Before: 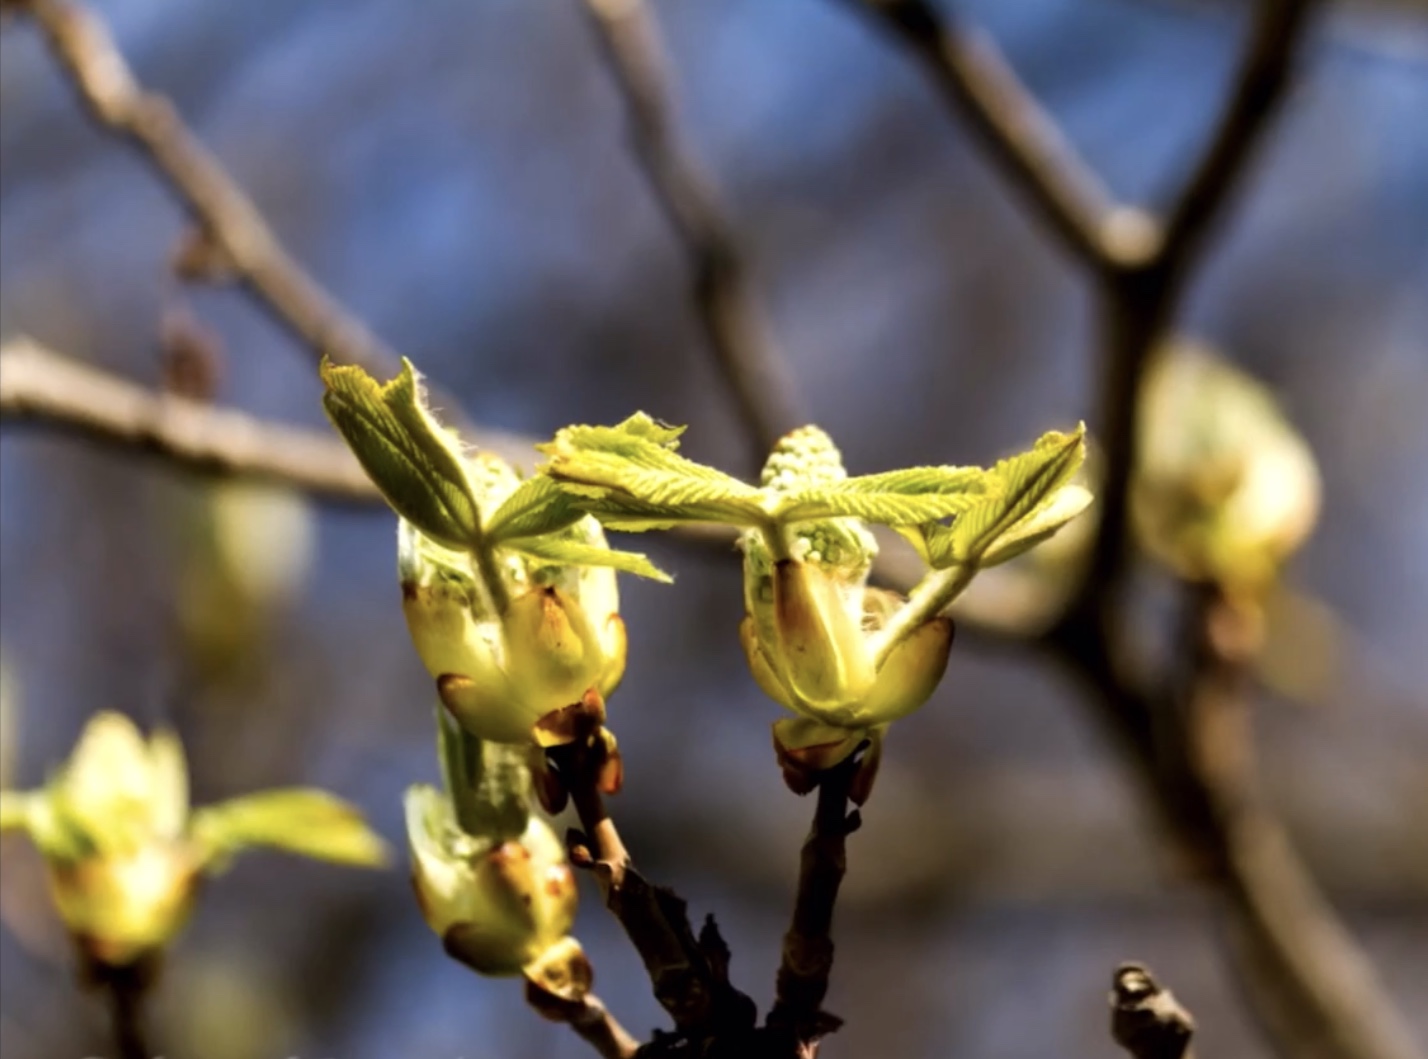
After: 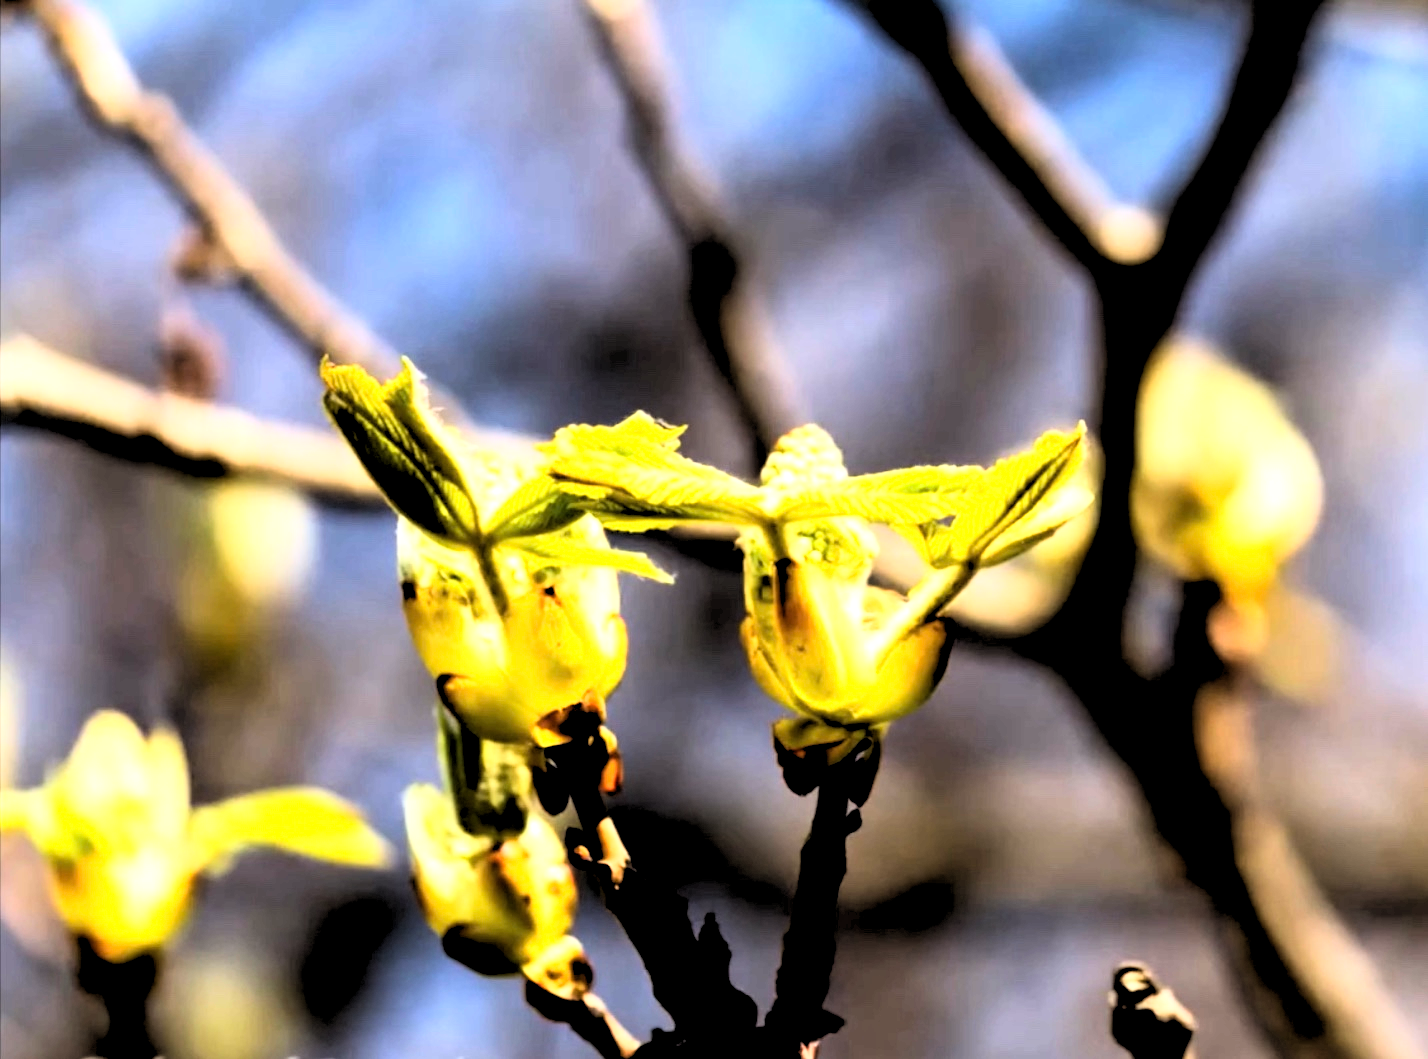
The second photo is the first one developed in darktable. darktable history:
rgb levels: levels [[0.013, 0.434, 0.89], [0, 0.5, 1], [0, 0.5, 1]]
rotate and perspective: automatic cropping off
rgb curve: curves: ch0 [(0, 0) (0.21, 0.15) (0.24, 0.21) (0.5, 0.75) (0.75, 0.96) (0.89, 0.99) (1, 1)]; ch1 [(0, 0.02) (0.21, 0.13) (0.25, 0.2) (0.5, 0.67) (0.75, 0.9) (0.89, 0.97) (1, 1)]; ch2 [(0, 0.02) (0.21, 0.13) (0.25, 0.2) (0.5, 0.67) (0.75, 0.9) (0.89, 0.97) (1, 1)], compensate middle gray true
